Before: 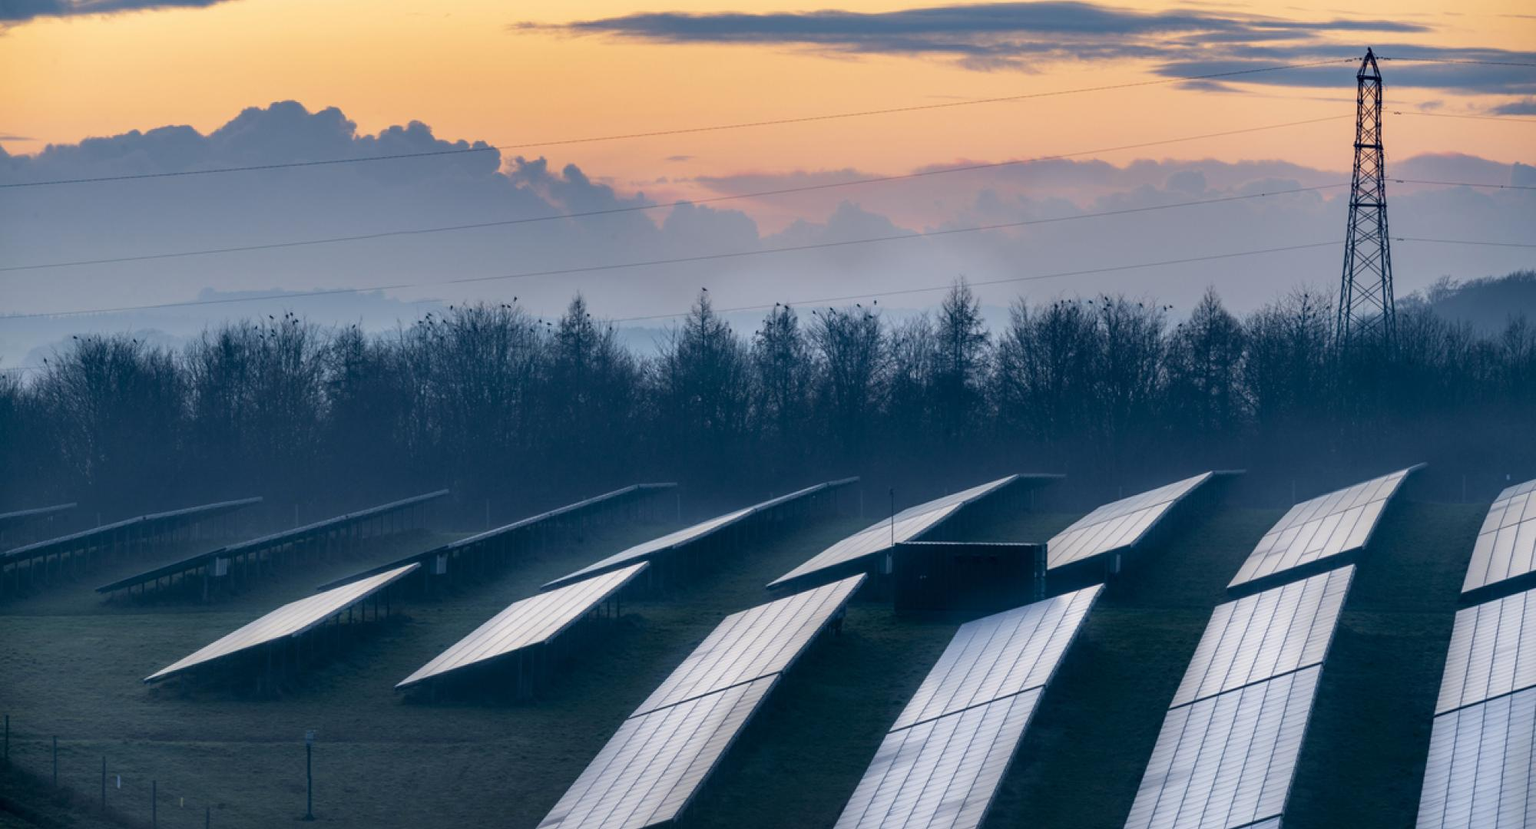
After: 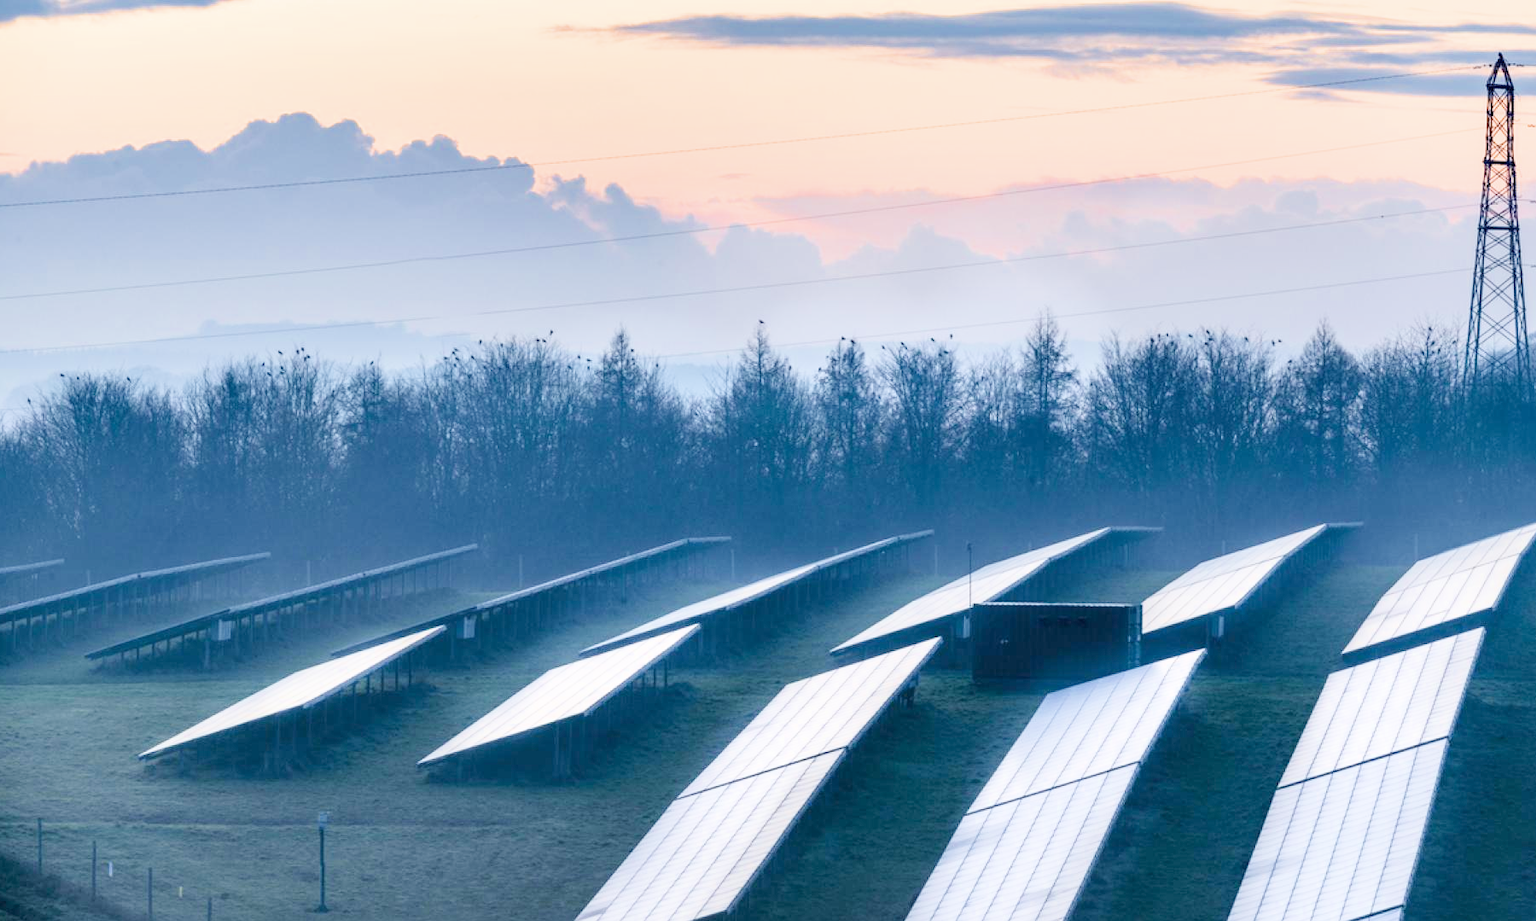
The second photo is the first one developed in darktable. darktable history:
shadows and highlights: shadows 37.56, highlights -26.98, highlights color adjustment 31.66%, soften with gaussian
crop and rotate: left 1.299%, right 8.672%
filmic rgb: black relative exposure -7.81 EV, white relative exposure 4.26 EV, hardness 3.9
exposure: exposure 2.019 EV, compensate exposure bias true, compensate highlight preservation false
